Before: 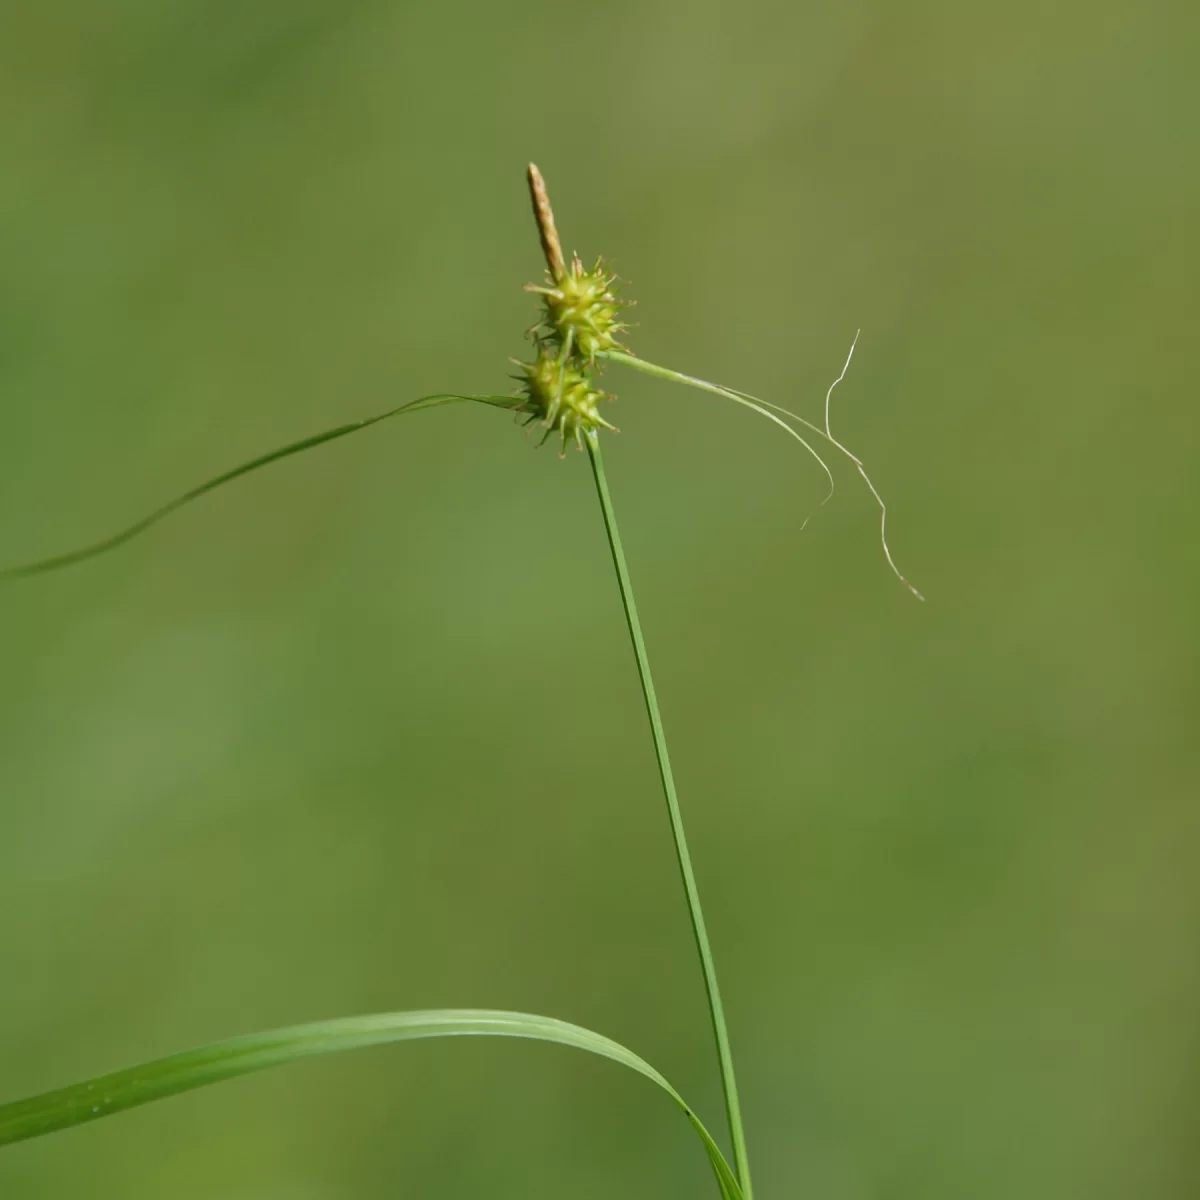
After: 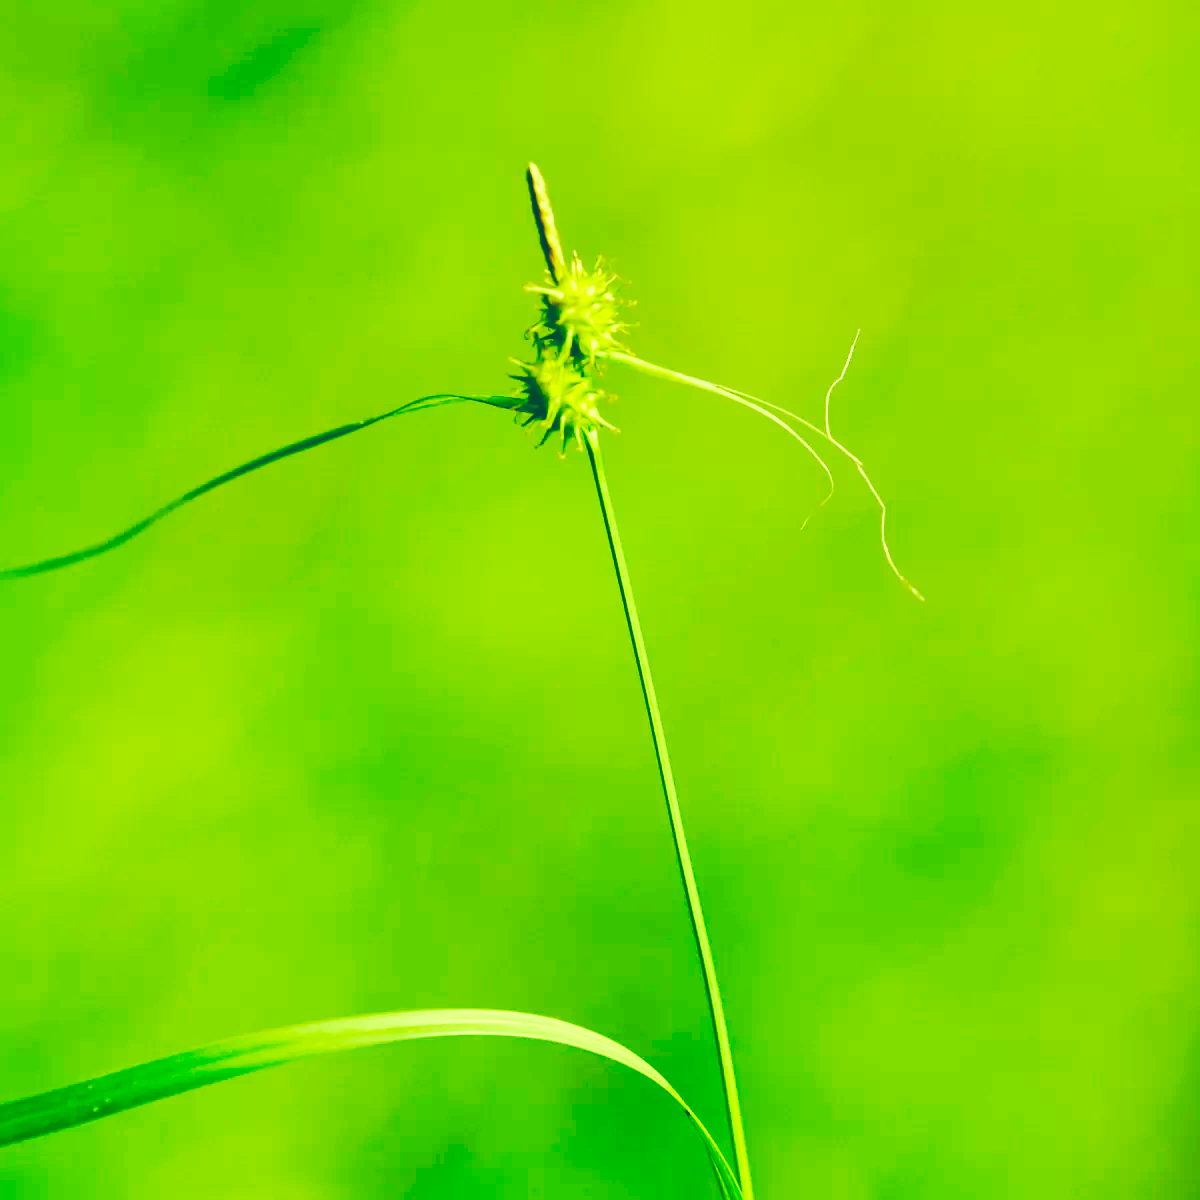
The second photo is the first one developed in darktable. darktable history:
base curve: curves: ch0 [(0, 0.015) (0.085, 0.116) (0.134, 0.298) (0.19, 0.545) (0.296, 0.764) (0.599, 0.982) (1, 1)], preserve colors none
color correction: highlights a* -15.2, highlights b* 39.74, shadows a* -39.25, shadows b* -25.54
